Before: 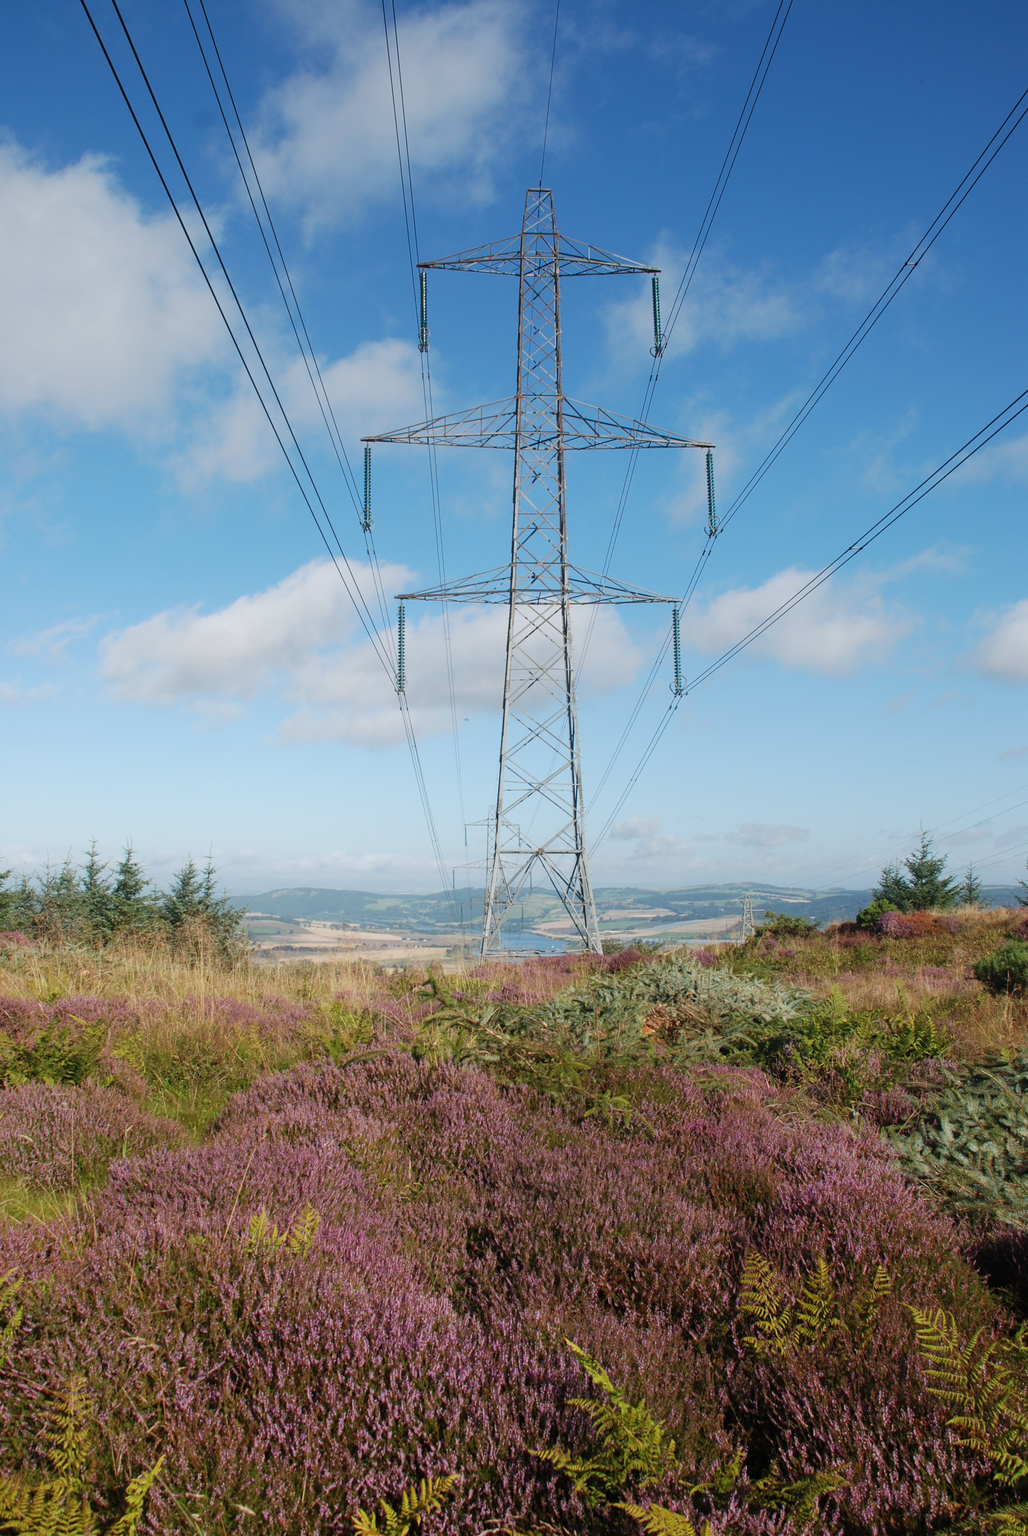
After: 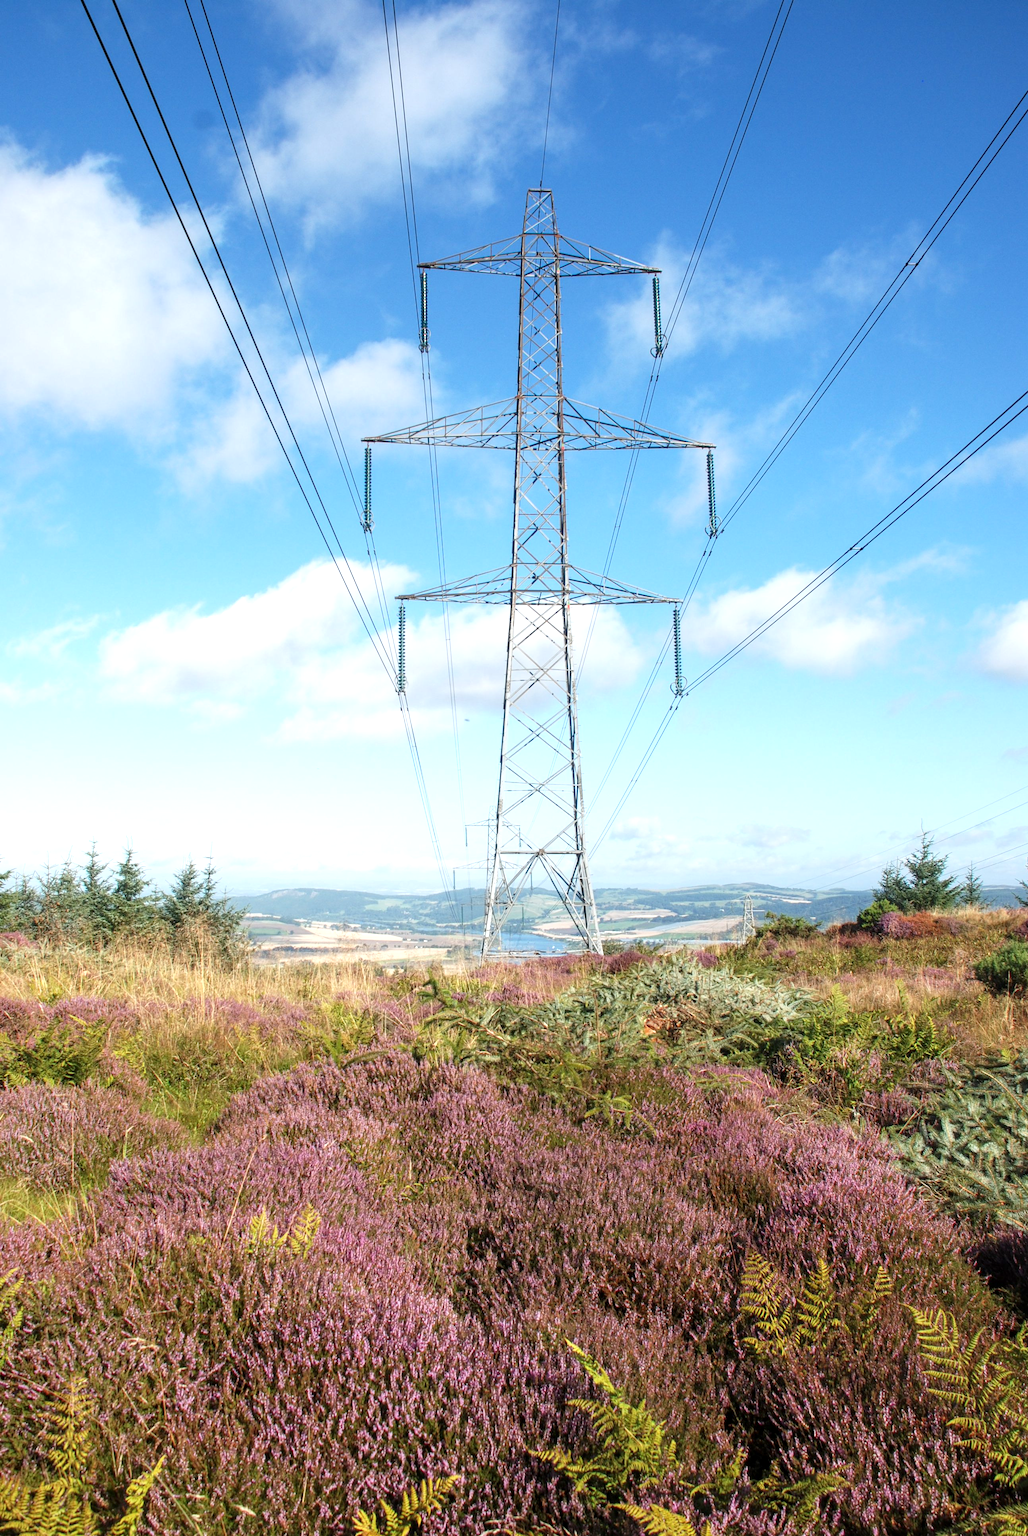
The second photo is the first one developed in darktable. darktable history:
local contrast: on, module defaults
exposure: exposure 0.785 EV, compensate highlight preservation false
